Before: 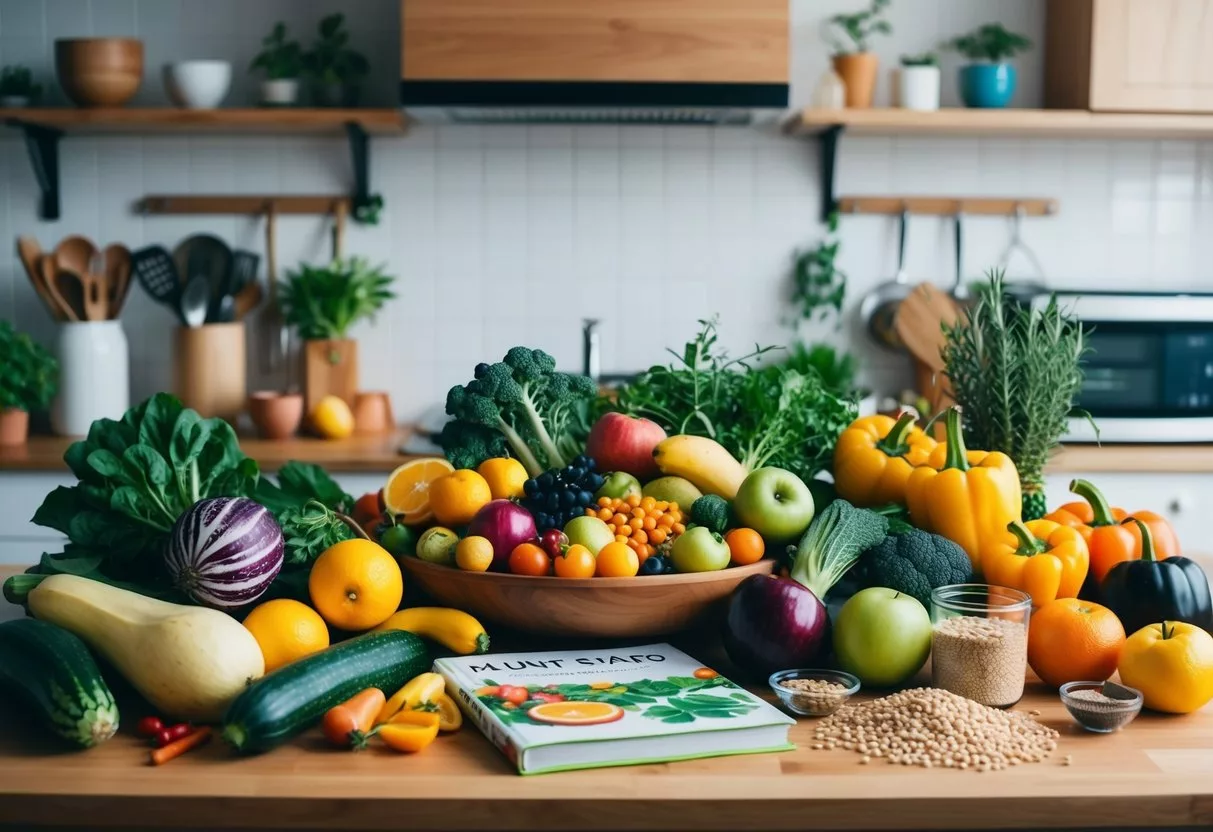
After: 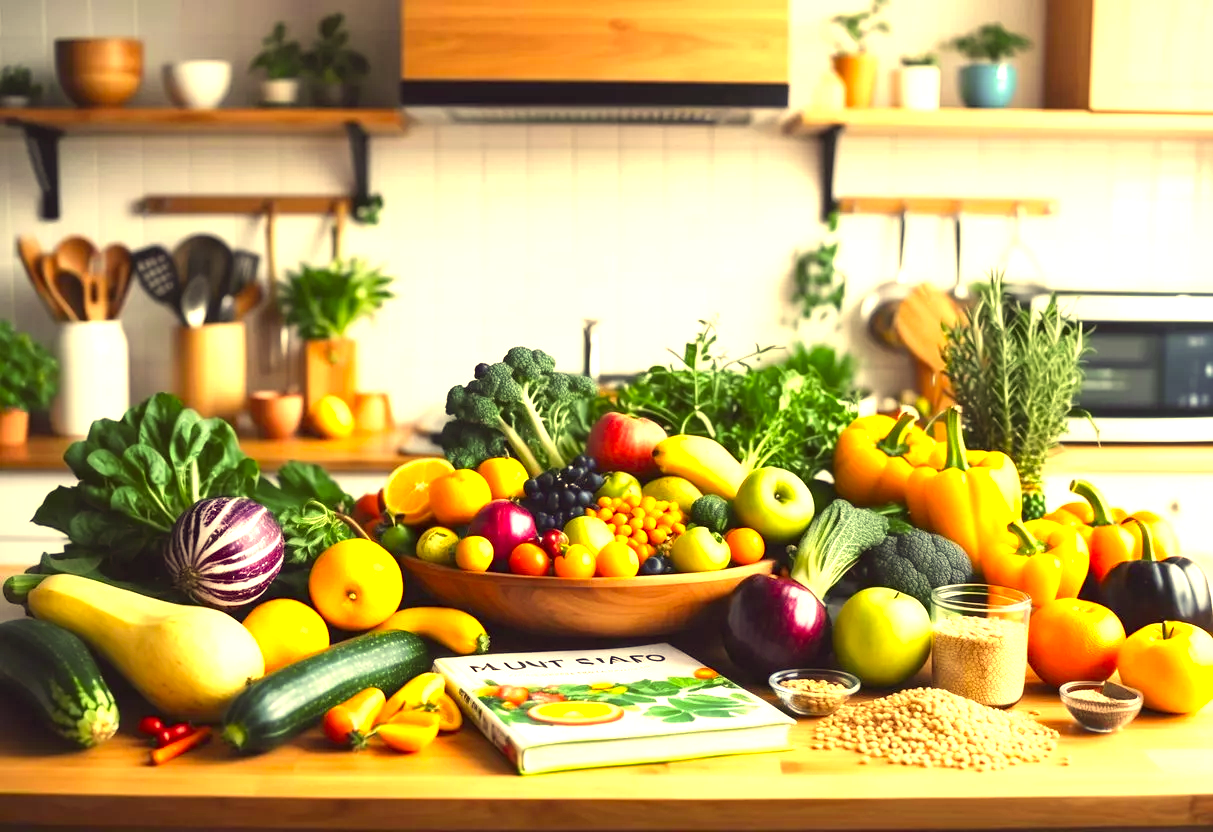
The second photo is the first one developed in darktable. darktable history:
exposure: black level correction 0, exposure 1.45 EV, compensate exposure bias true, compensate highlight preservation false
color correction: highlights a* 10.12, highlights b* 39.04, shadows a* 14.62, shadows b* 3.37
